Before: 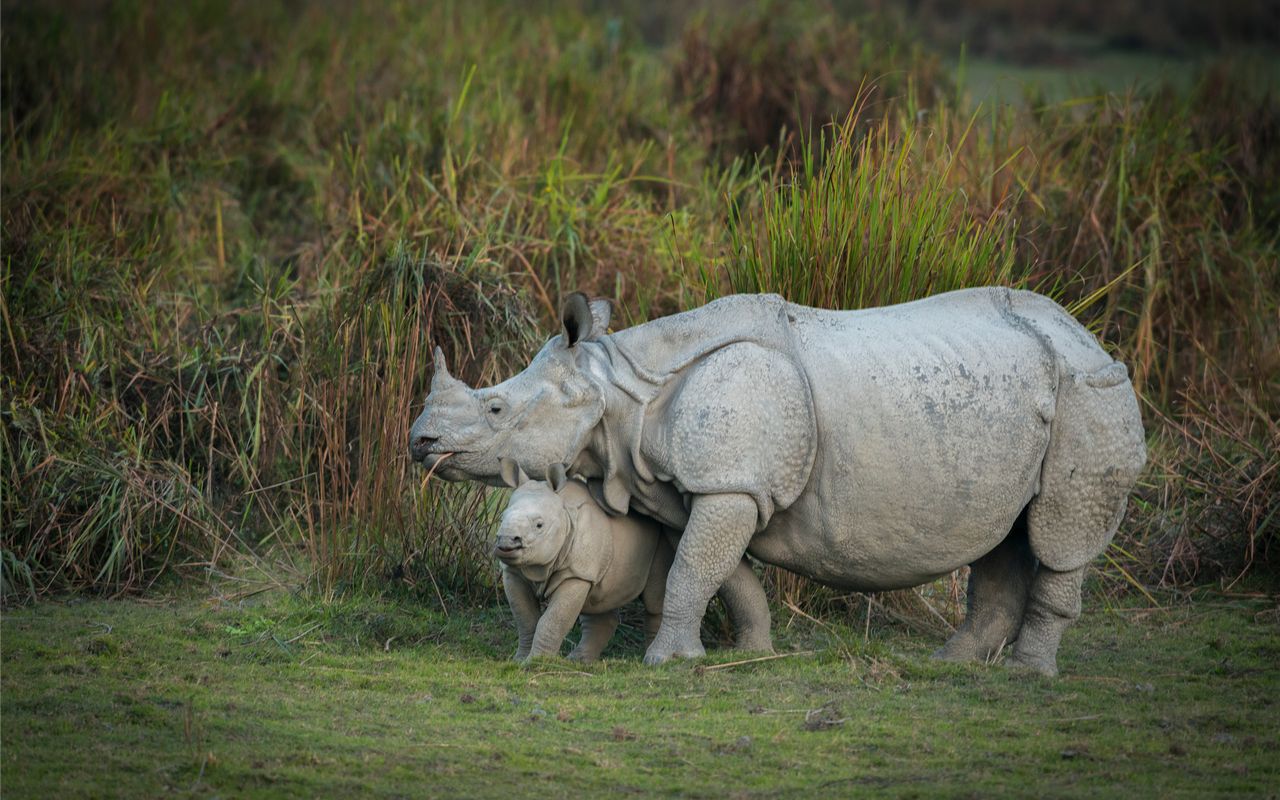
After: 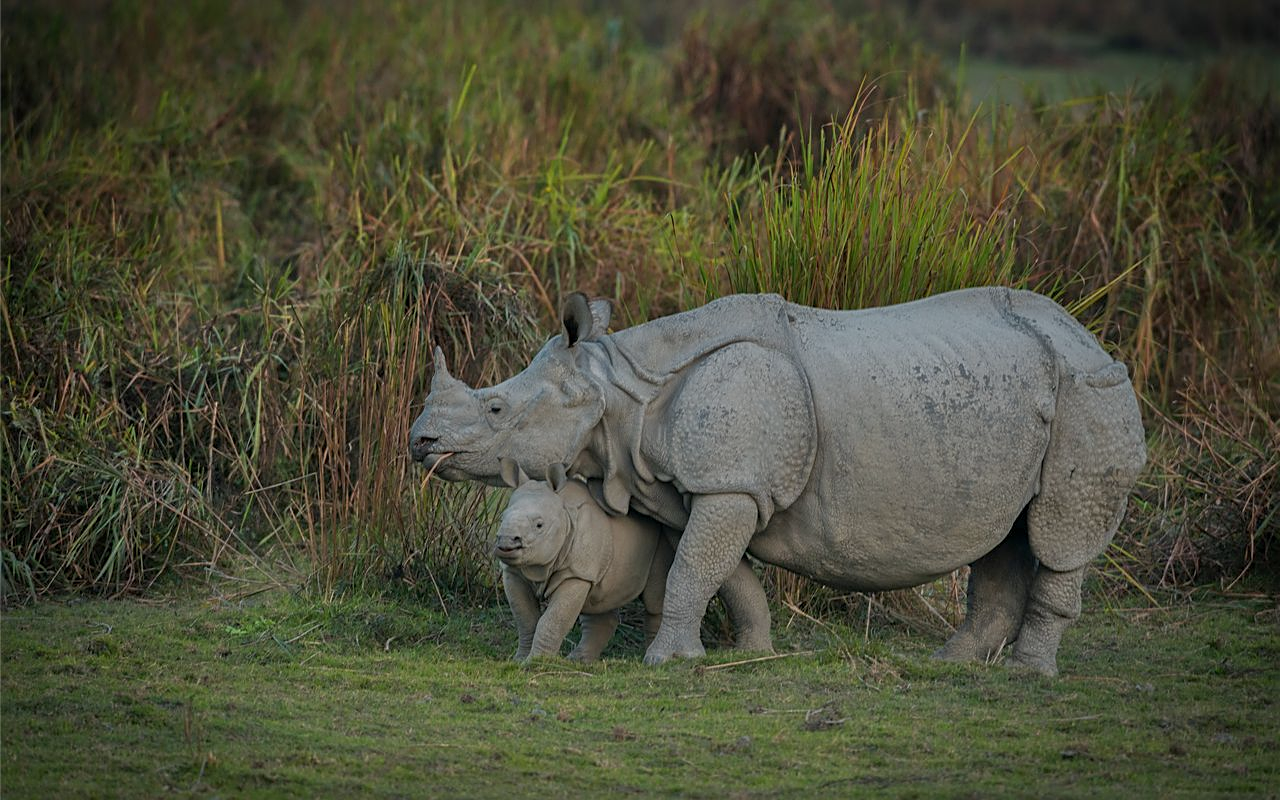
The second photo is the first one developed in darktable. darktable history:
tone equalizer: -8 EV -0.014 EV, -7 EV 0.045 EV, -6 EV -0.006 EV, -5 EV 0.006 EV, -4 EV -0.045 EV, -3 EV -0.228 EV, -2 EV -0.658 EV, -1 EV -0.979 EV, +0 EV -0.939 EV, mask exposure compensation -0.51 EV
sharpen: on, module defaults
